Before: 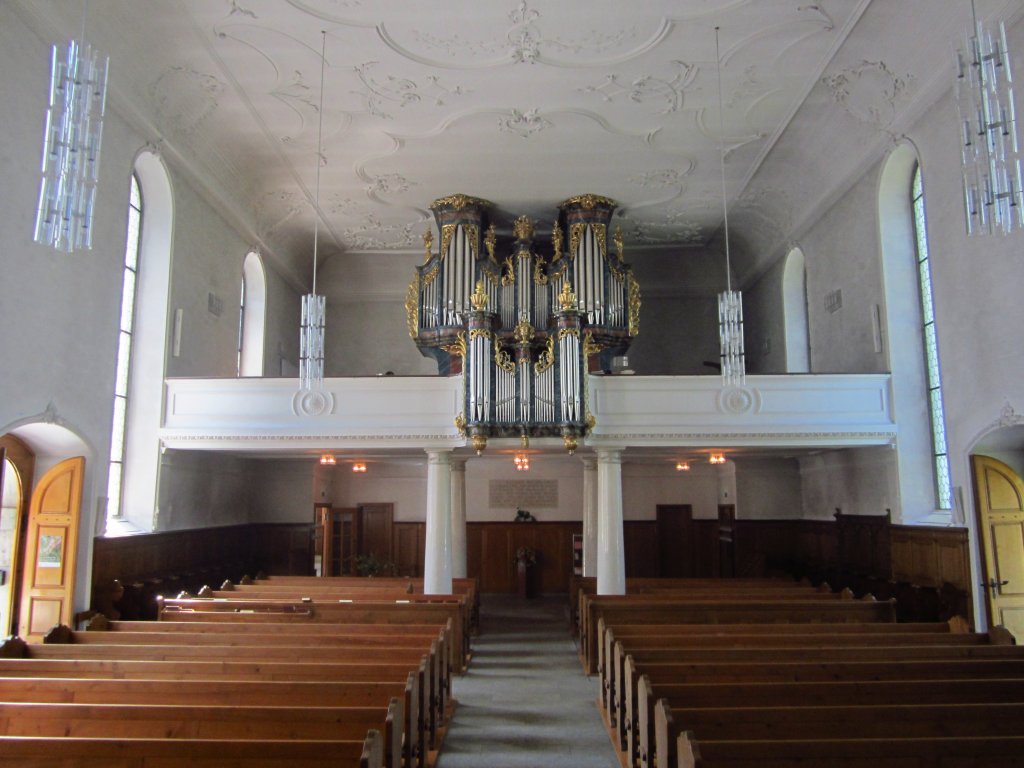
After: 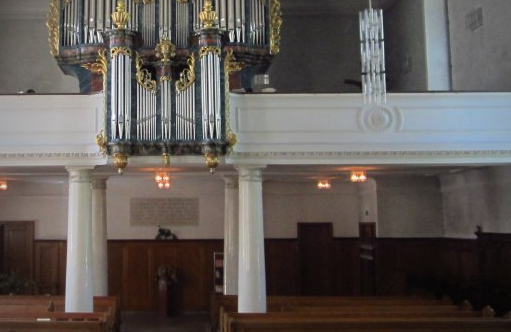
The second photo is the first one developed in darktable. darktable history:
exposure: compensate highlight preservation false
vignetting: on, module defaults
crop: left 35.142%, top 36.764%, right 14.902%, bottom 19.983%
